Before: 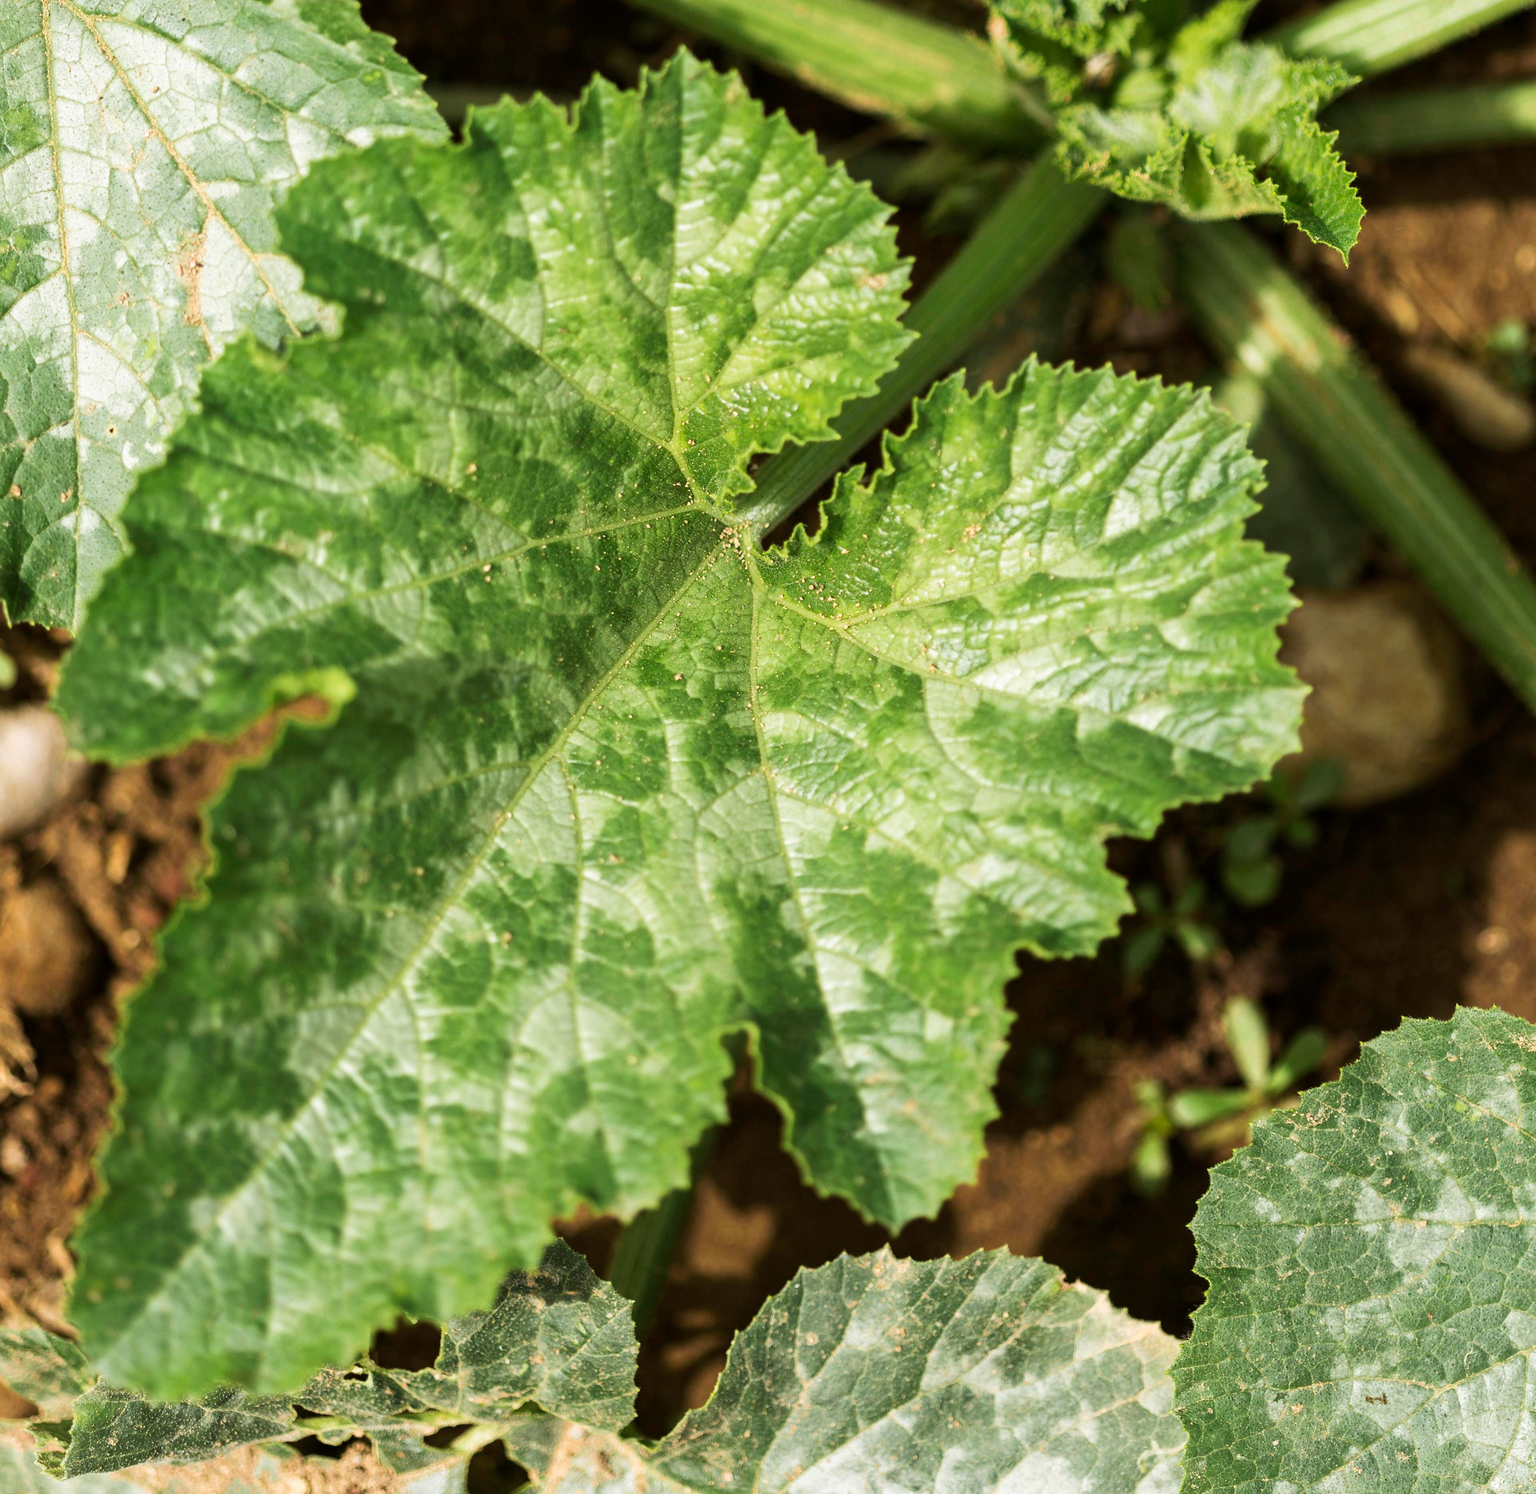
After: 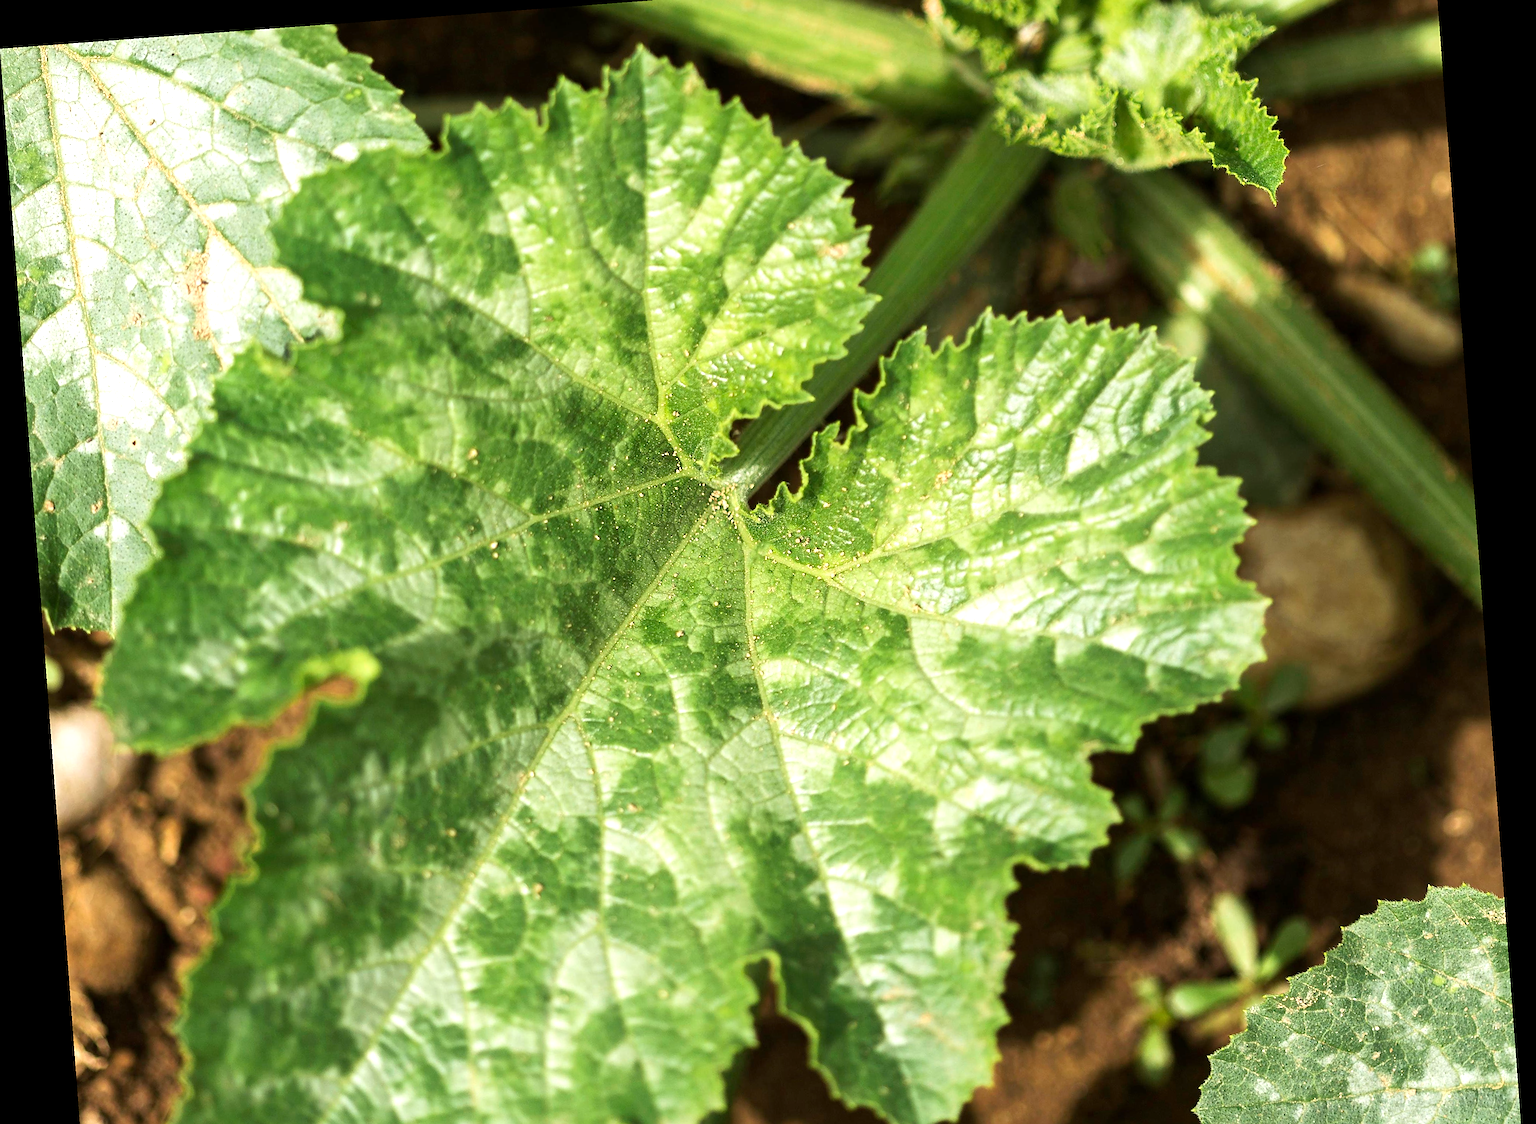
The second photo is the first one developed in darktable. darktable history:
exposure: exposure 0.426 EV, compensate highlight preservation false
rotate and perspective: rotation -4.25°, automatic cropping off
sharpen: on, module defaults
crop: top 3.857%, bottom 21.132%
